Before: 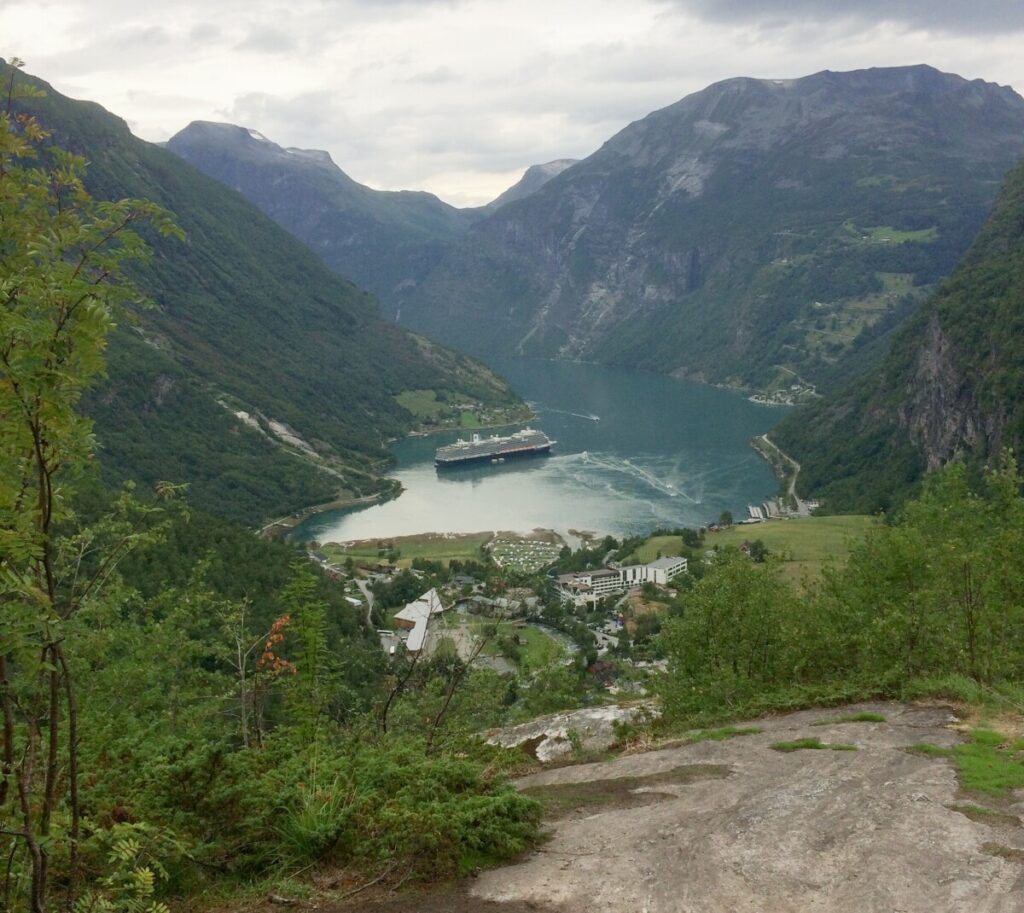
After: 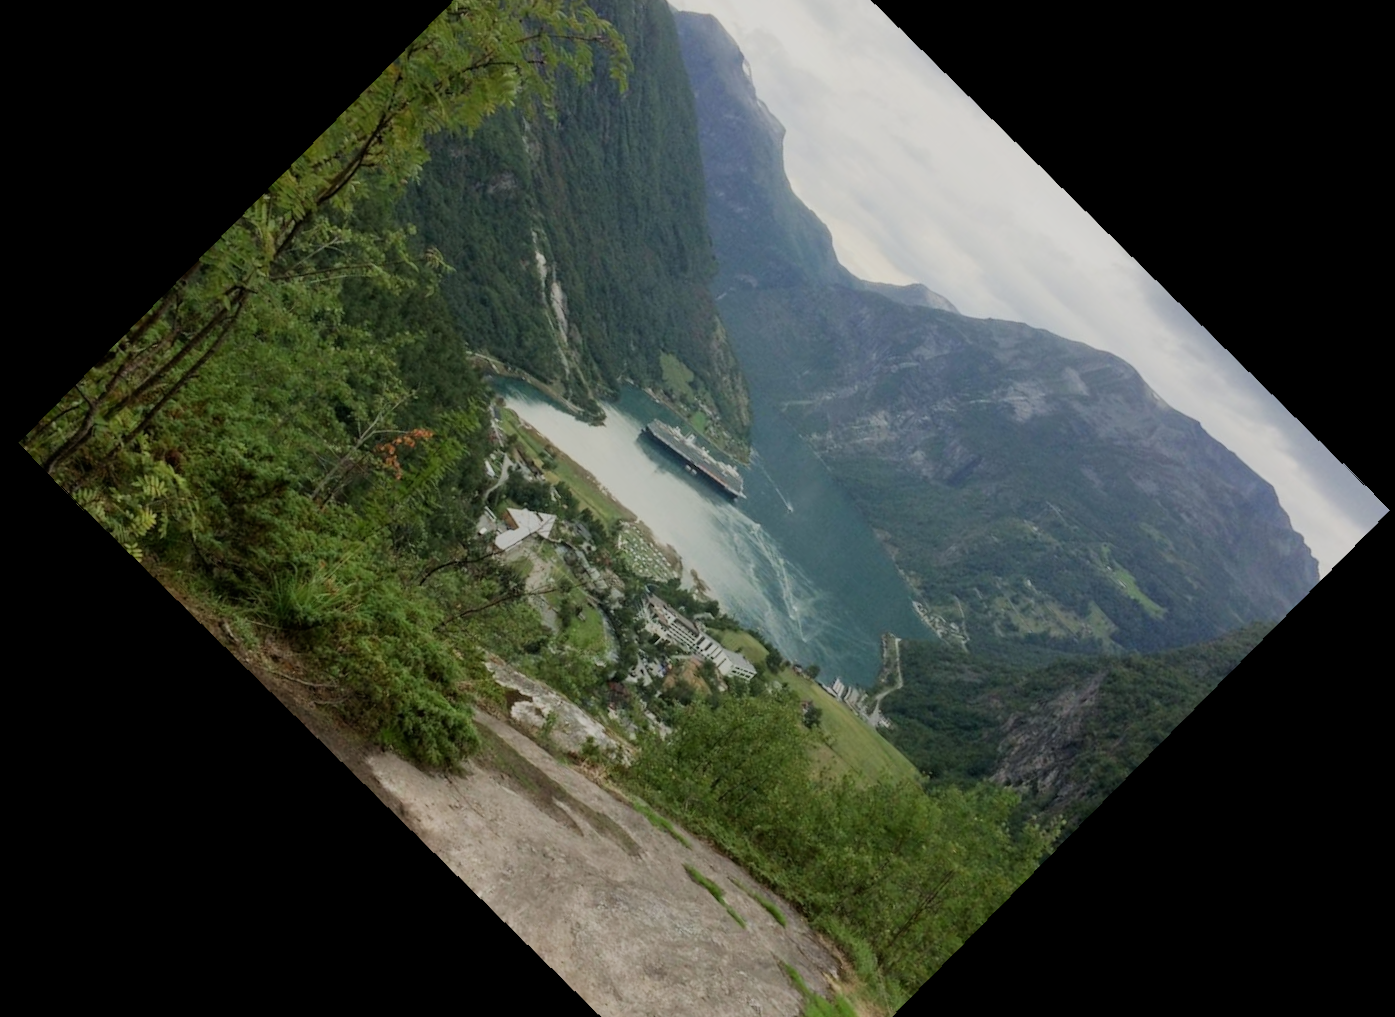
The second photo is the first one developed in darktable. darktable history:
filmic rgb: black relative exposure -7.65 EV, white relative exposure 4.56 EV, hardness 3.61, contrast 1.05
crop and rotate: angle -46.26°, top 16.234%, right 0.912%, bottom 11.704%
rotate and perspective: rotation -1.75°, automatic cropping off
